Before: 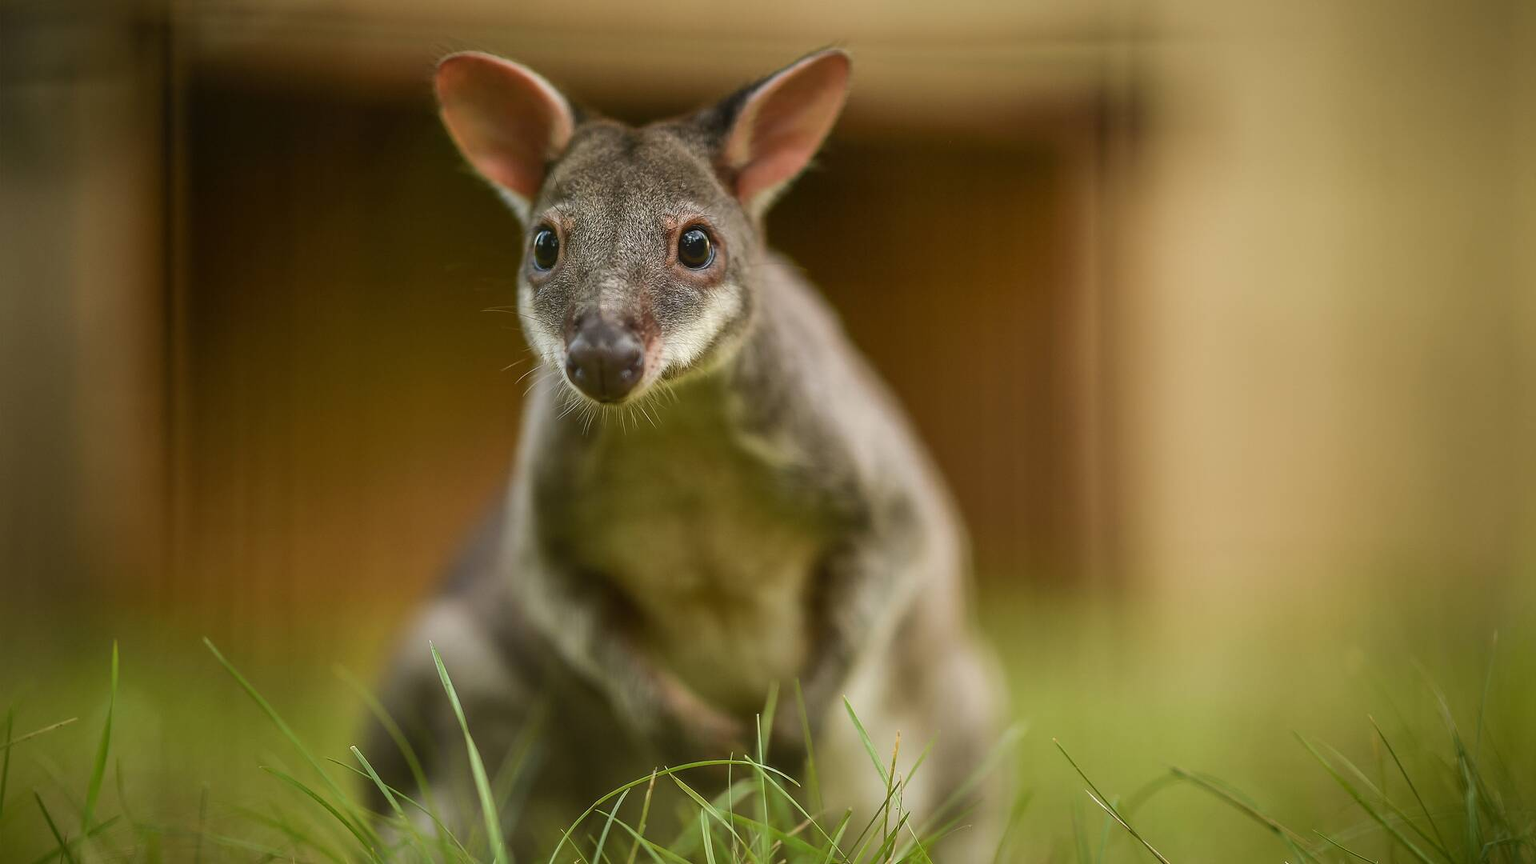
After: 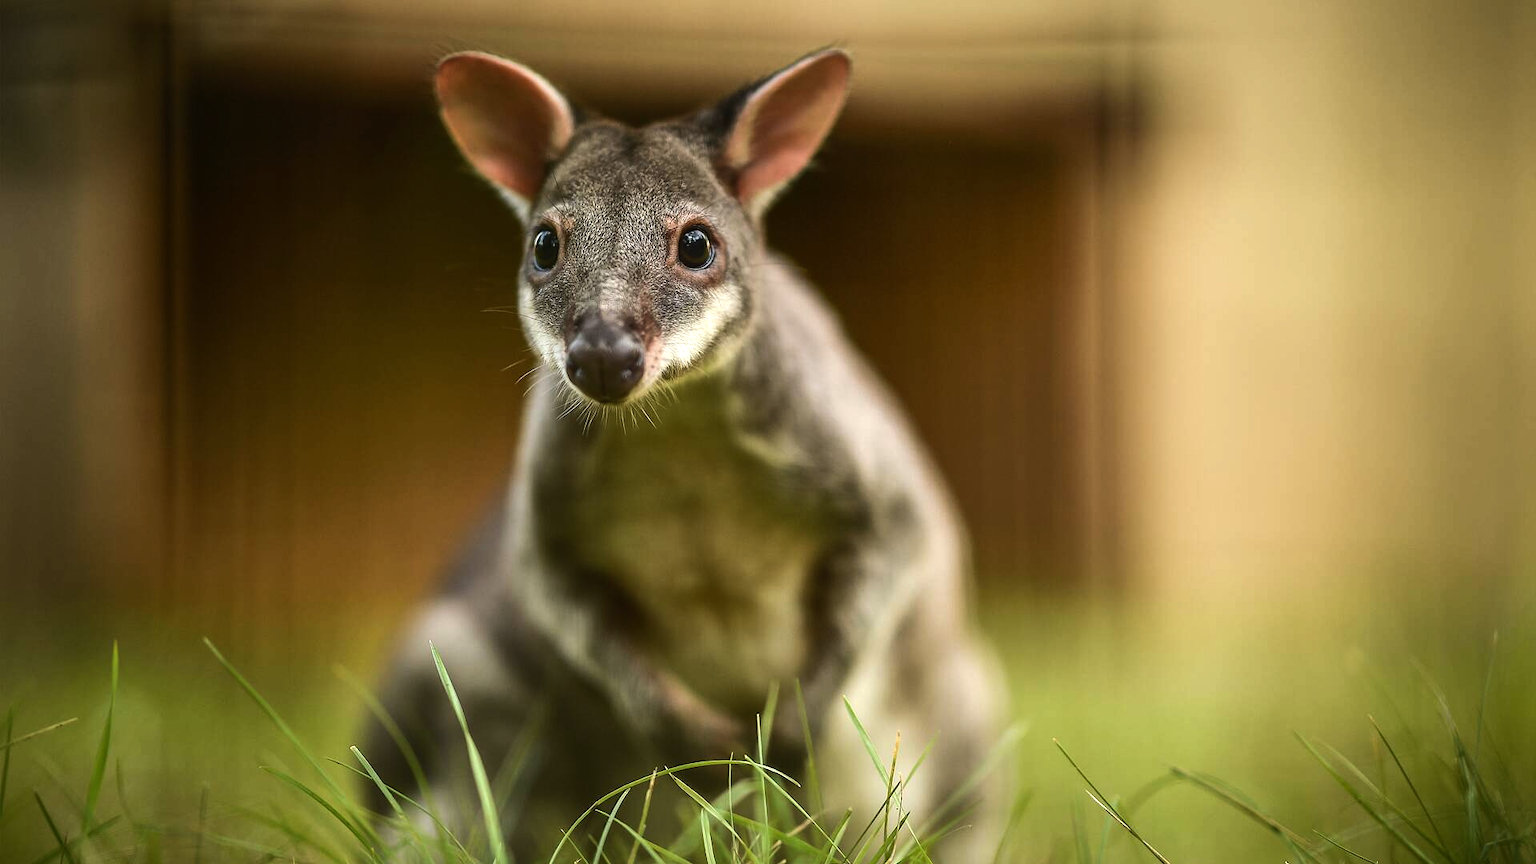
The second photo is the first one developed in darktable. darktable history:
tone equalizer: -8 EV -0.747 EV, -7 EV -0.706 EV, -6 EV -0.622 EV, -5 EV -0.41 EV, -3 EV 0.376 EV, -2 EV 0.6 EV, -1 EV 0.677 EV, +0 EV 0.769 EV, edges refinement/feathering 500, mask exposure compensation -1.57 EV, preserve details no
